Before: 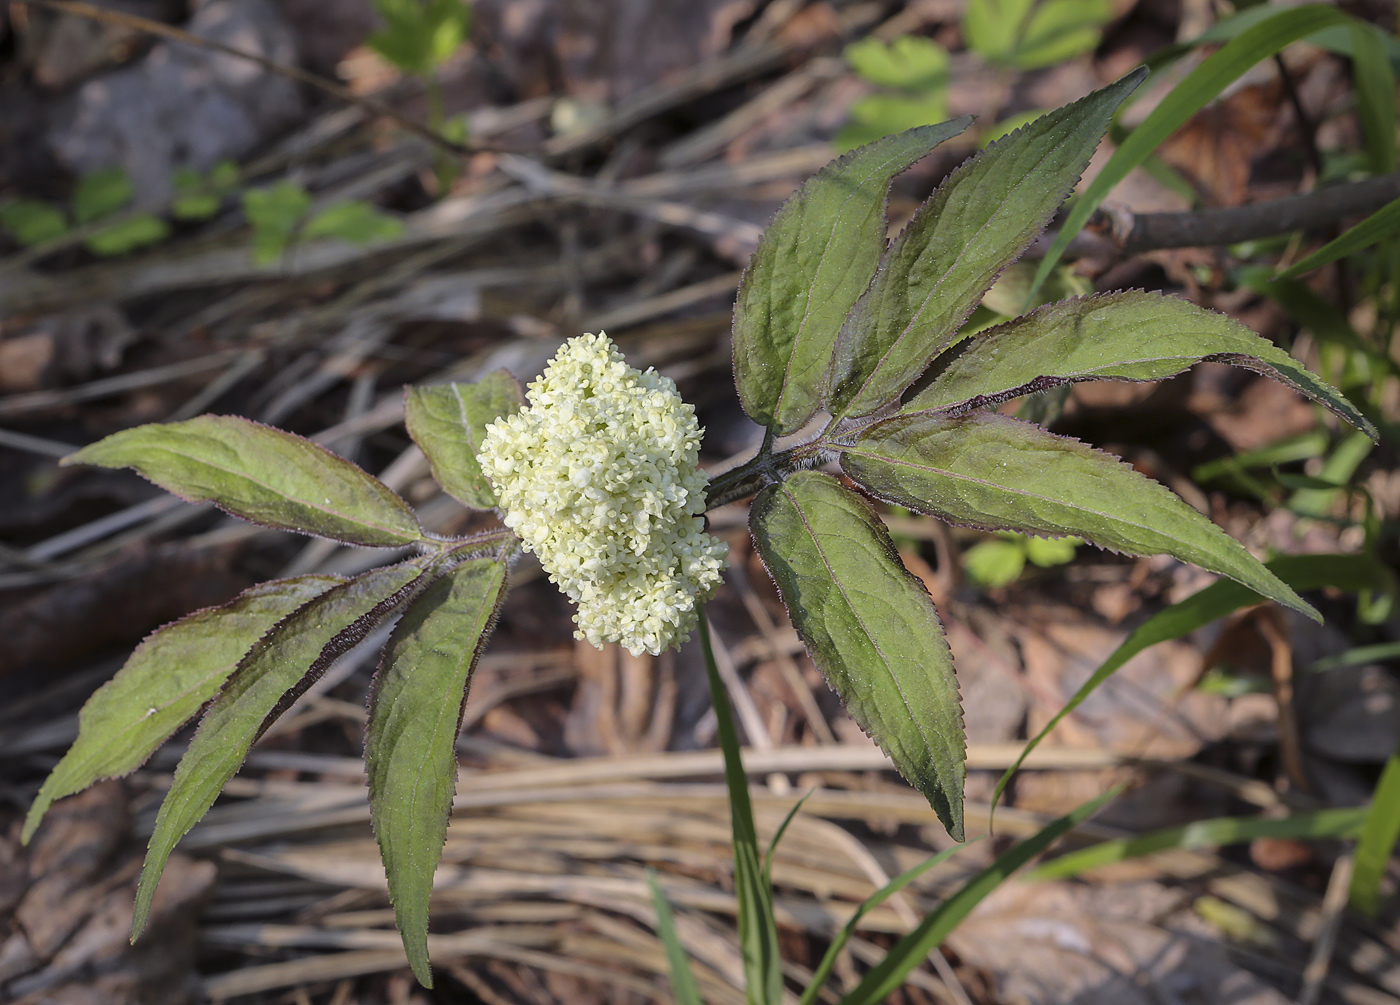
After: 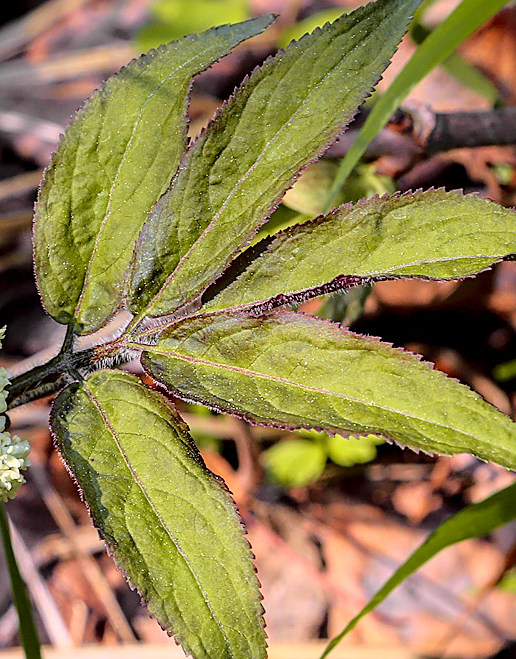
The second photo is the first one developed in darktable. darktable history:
tone curve: curves: ch0 [(0, 0) (0.062, 0.023) (0.168, 0.142) (0.359, 0.44) (0.469, 0.544) (0.634, 0.722) (0.839, 0.909) (0.998, 0.978)]; ch1 [(0, 0) (0.437, 0.453) (0.472, 0.47) (0.502, 0.504) (0.527, 0.546) (0.568, 0.619) (0.608, 0.665) (0.669, 0.748) (0.859, 0.899) (1, 1)]; ch2 [(0, 0) (0.33, 0.301) (0.421, 0.443) (0.473, 0.498) (0.509, 0.5) (0.535, 0.564) (0.575, 0.625) (0.608, 0.676) (1, 1)], color space Lab, independent channels, preserve colors none
local contrast: shadows 94%
exposure: exposure 0.3 EV, compensate highlight preservation false
crop and rotate: left 49.936%, top 10.094%, right 13.136%, bottom 24.256%
sharpen: on, module defaults
